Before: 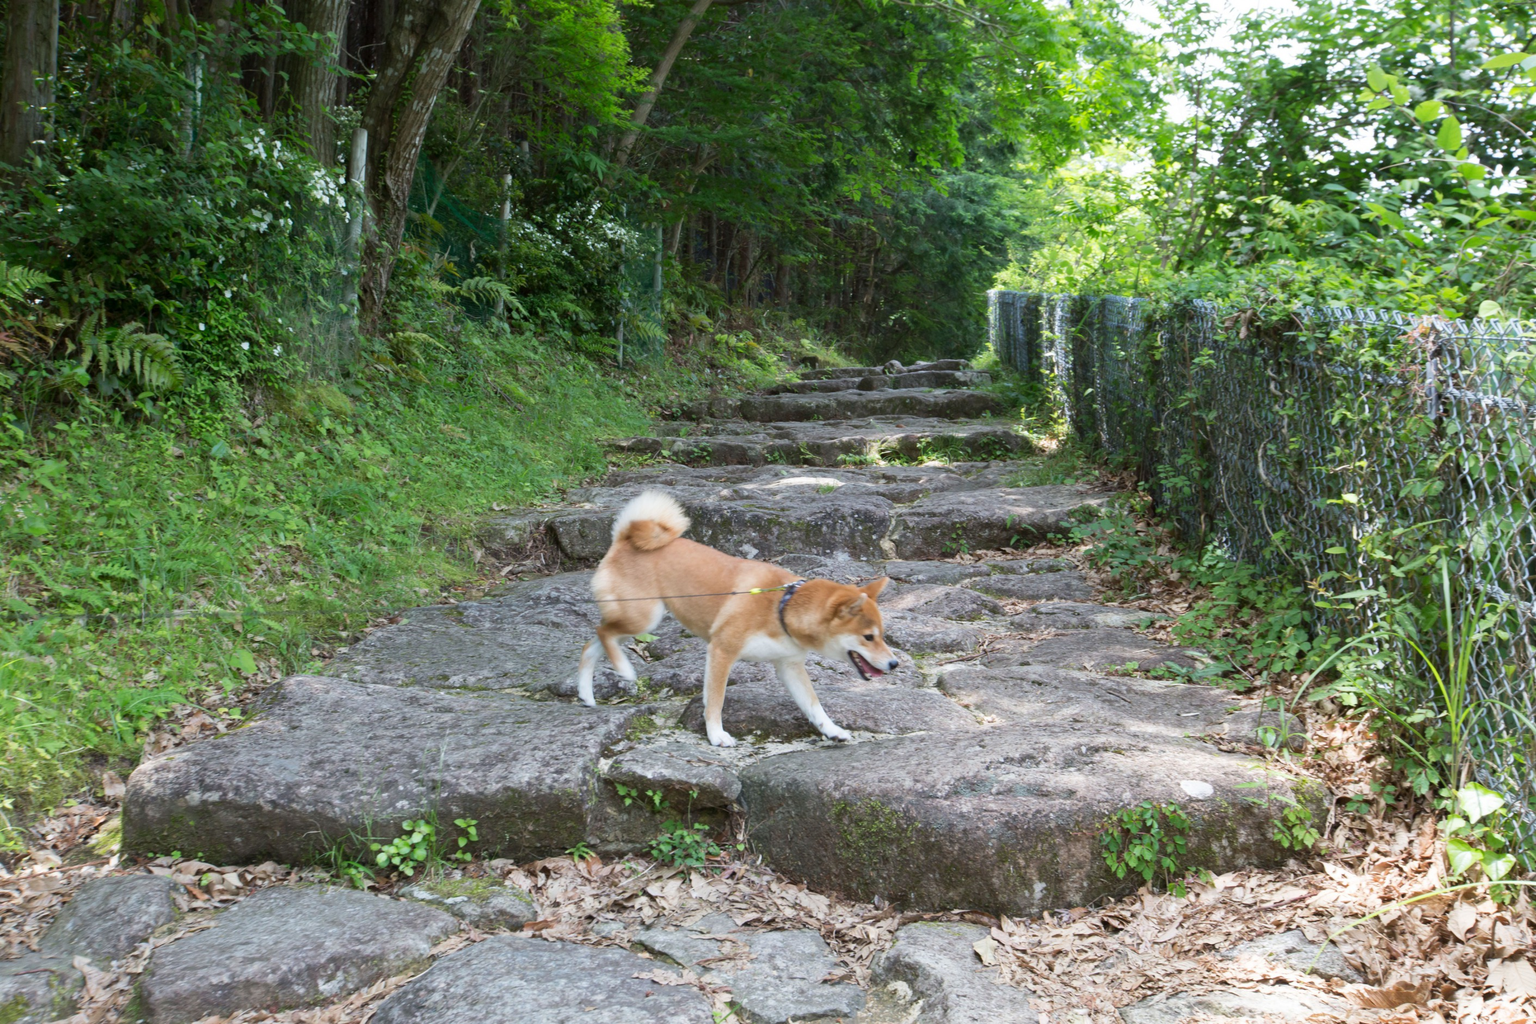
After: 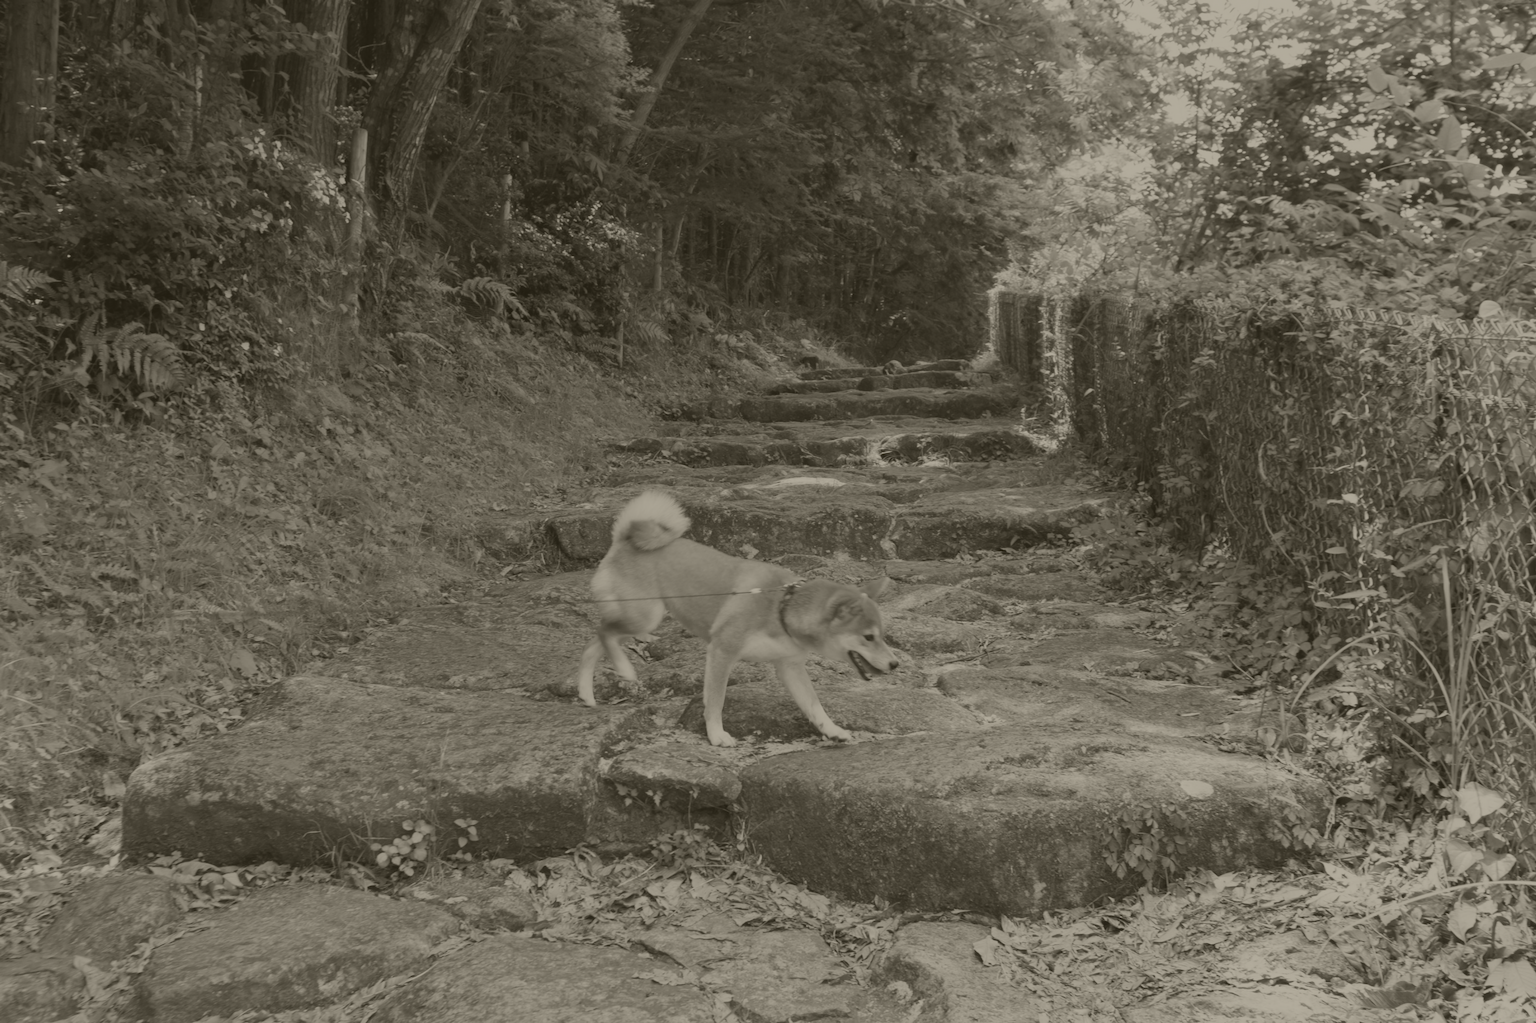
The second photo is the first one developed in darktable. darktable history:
colorize: hue 41.44°, saturation 22%, source mix 60%, lightness 10.61%
